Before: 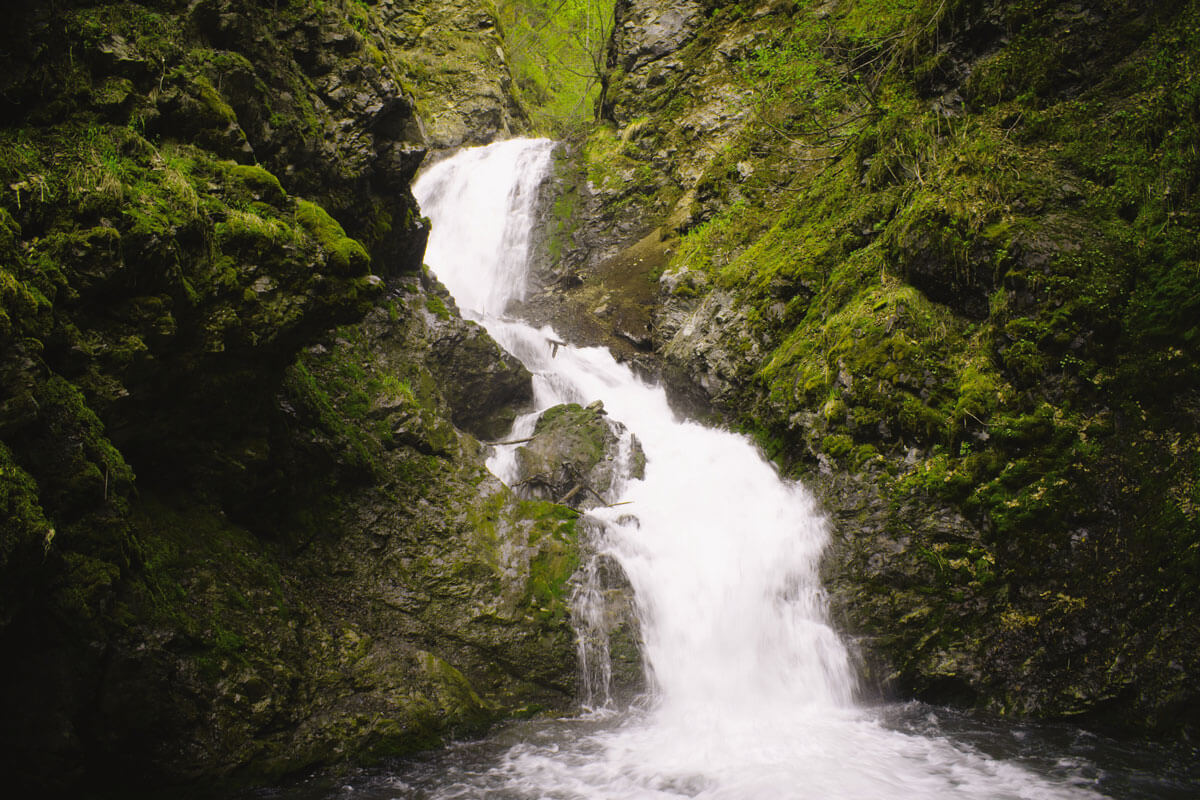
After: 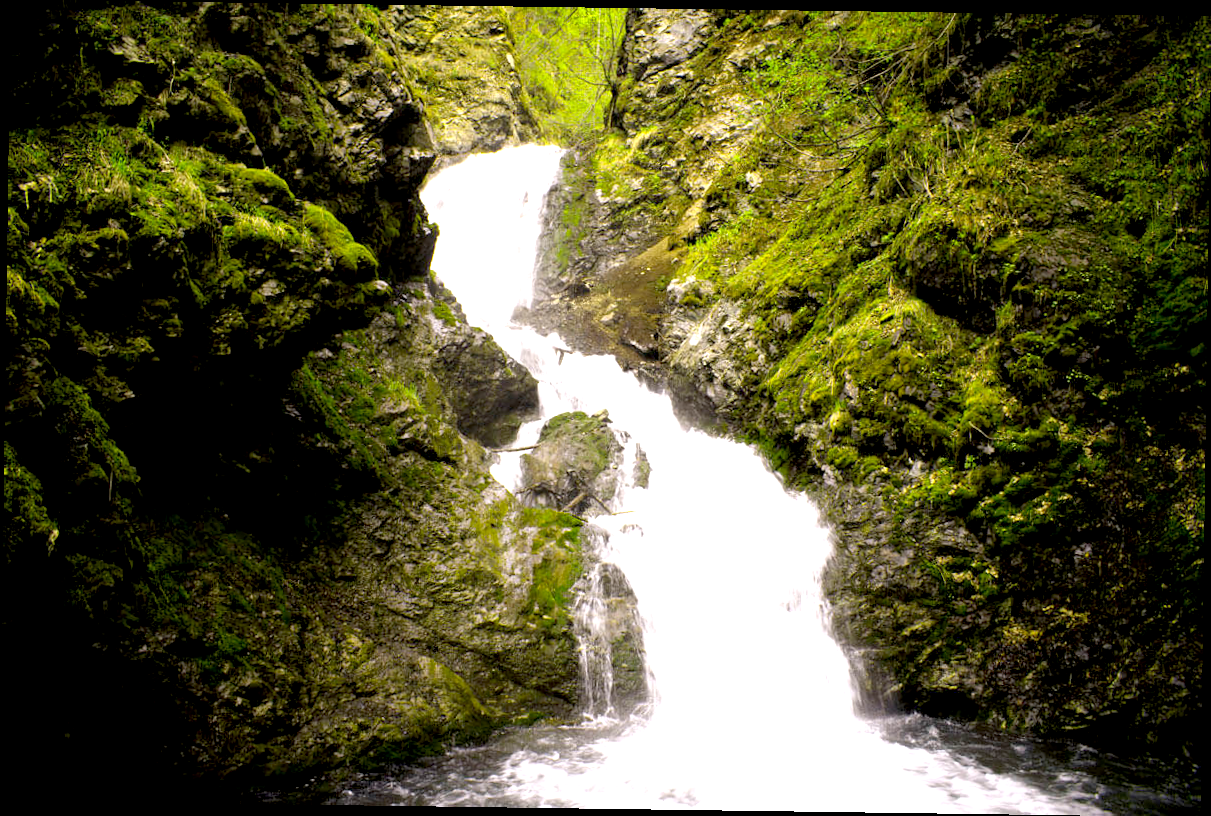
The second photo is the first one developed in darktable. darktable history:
exposure: black level correction 0.011, exposure 1.088 EV, compensate exposure bias true, compensate highlight preservation false
rotate and perspective: rotation 0.8°, automatic cropping off
